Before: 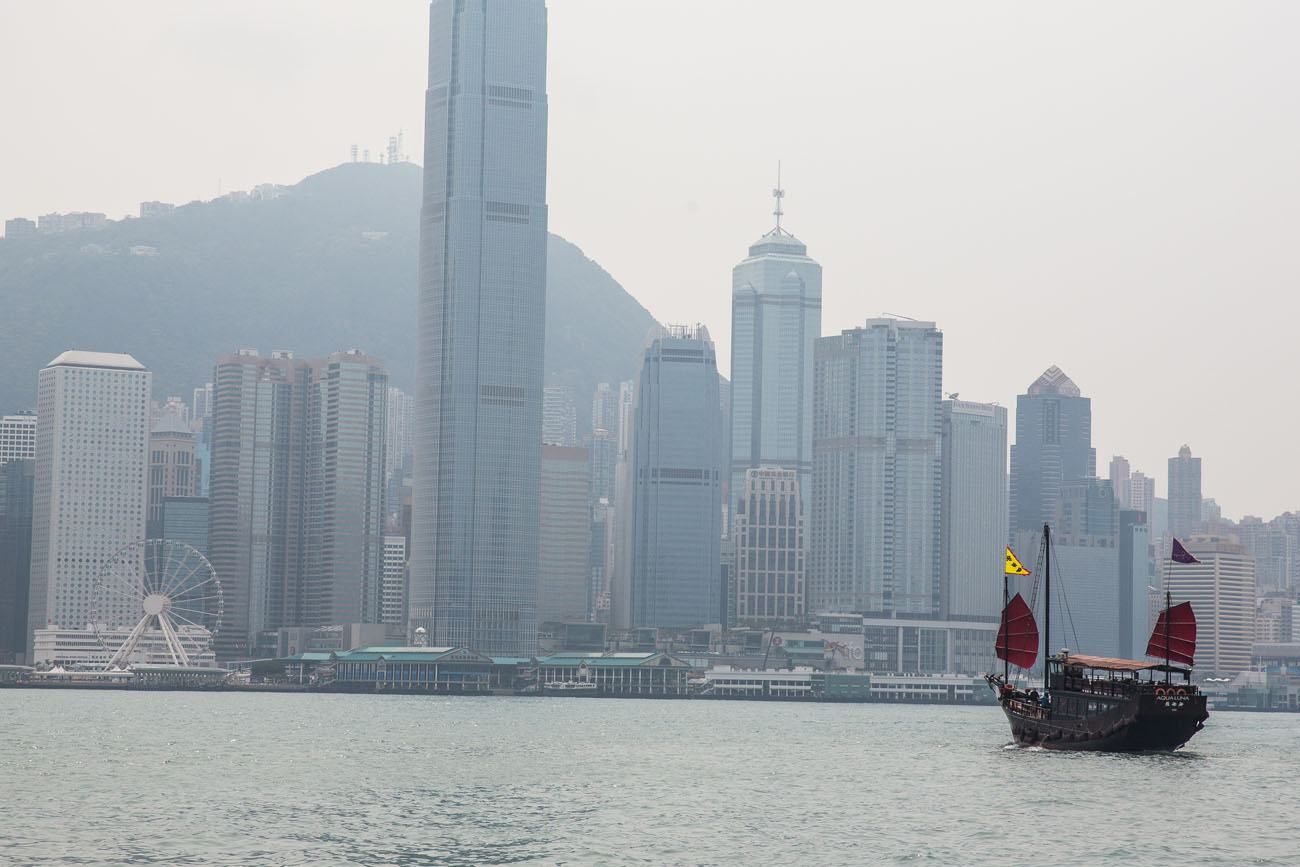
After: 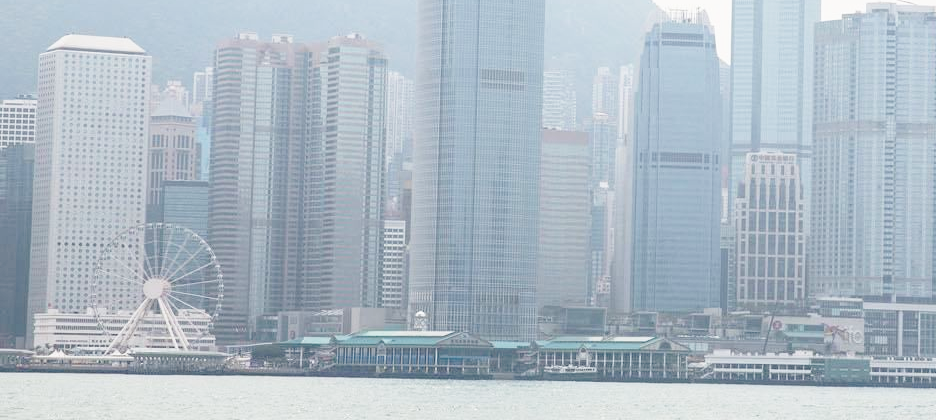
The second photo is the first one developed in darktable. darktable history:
crop: top 36.498%, right 27.964%, bottom 14.995%
base curve: curves: ch0 [(0, 0) (0.036, 0.037) (0.121, 0.228) (0.46, 0.76) (0.859, 0.983) (1, 1)], preserve colors none
